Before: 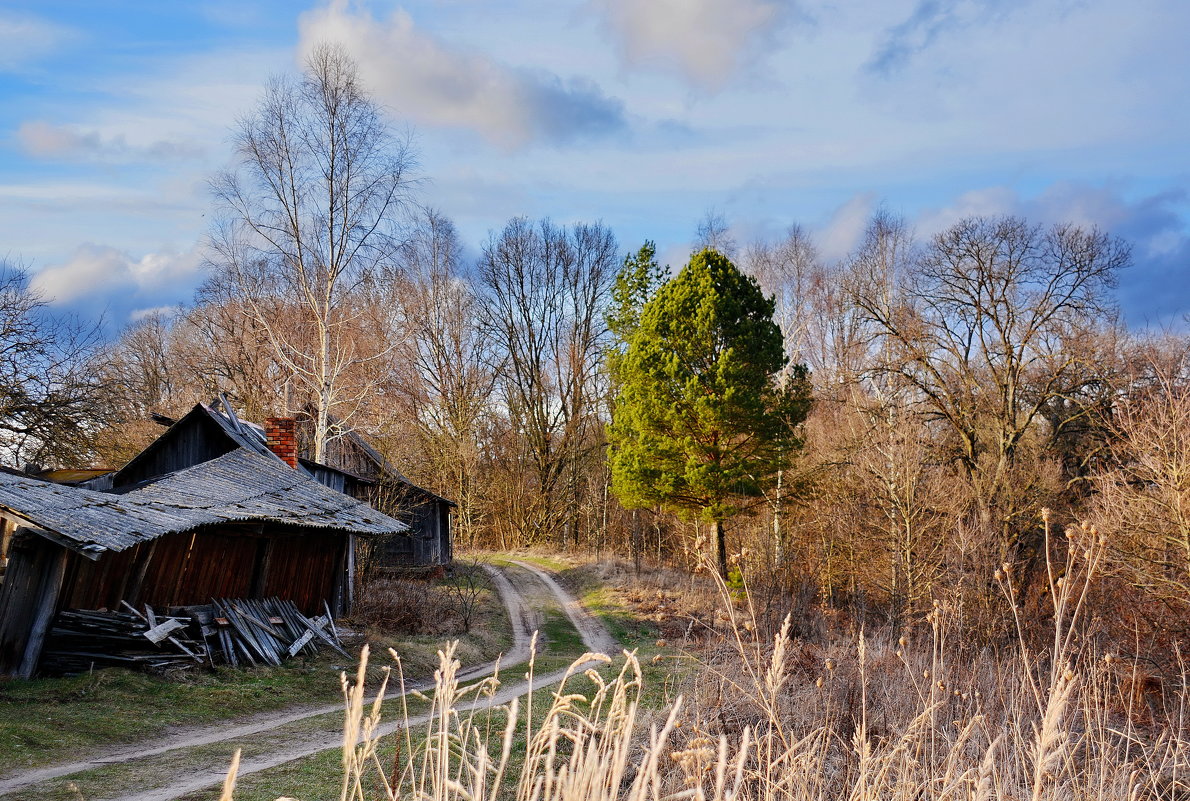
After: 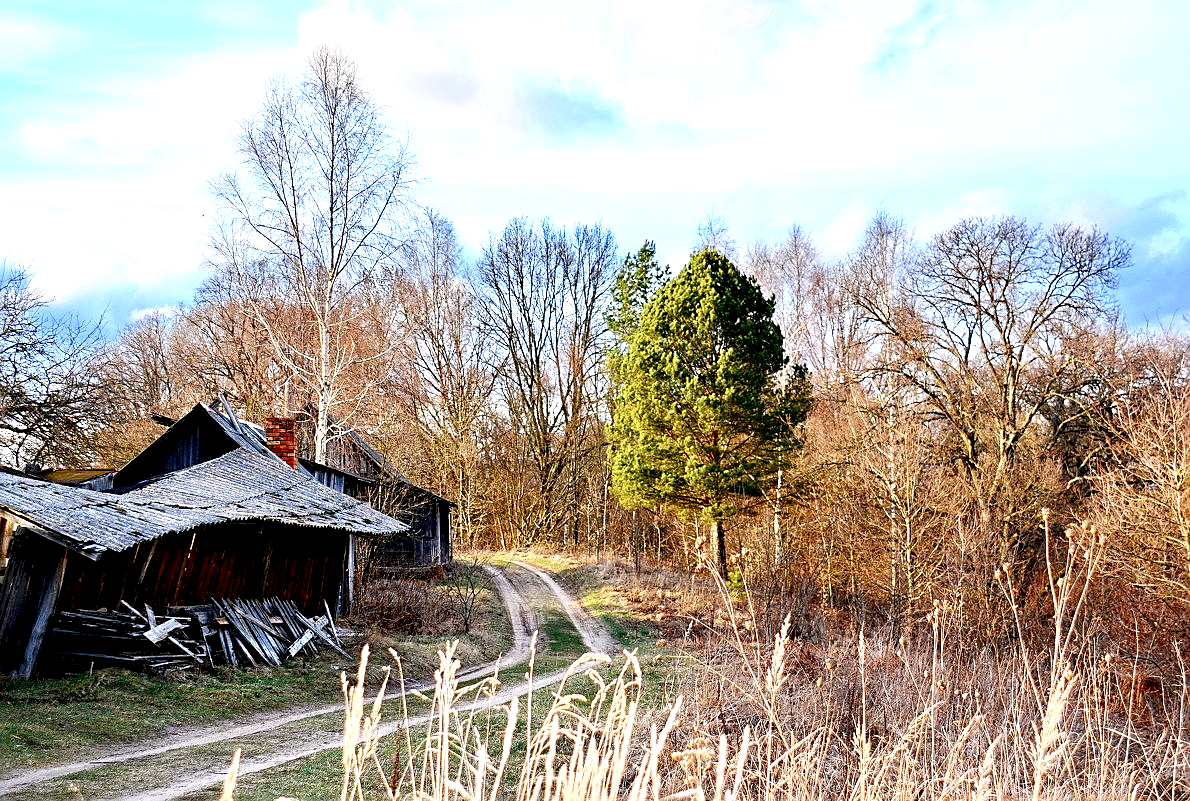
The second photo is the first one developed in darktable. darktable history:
exposure: black level correction 0.008, exposure 0.97 EV, compensate highlight preservation false
color zones: curves: ch0 [(0, 0.5) (0.125, 0.4) (0.25, 0.5) (0.375, 0.4) (0.5, 0.4) (0.625, 0.6) (0.75, 0.6) (0.875, 0.5)]; ch1 [(0, 0.4) (0.125, 0.5) (0.25, 0.4) (0.375, 0.4) (0.5, 0.4) (0.625, 0.4) (0.75, 0.5) (0.875, 0.4)]; ch2 [(0, 0.6) (0.125, 0.5) (0.25, 0.5) (0.375, 0.6) (0.5, 0.6) (0.625, 0.5) (0.75, 0.5) (0.875, 0.5)]
sharpen: on, module defaults
